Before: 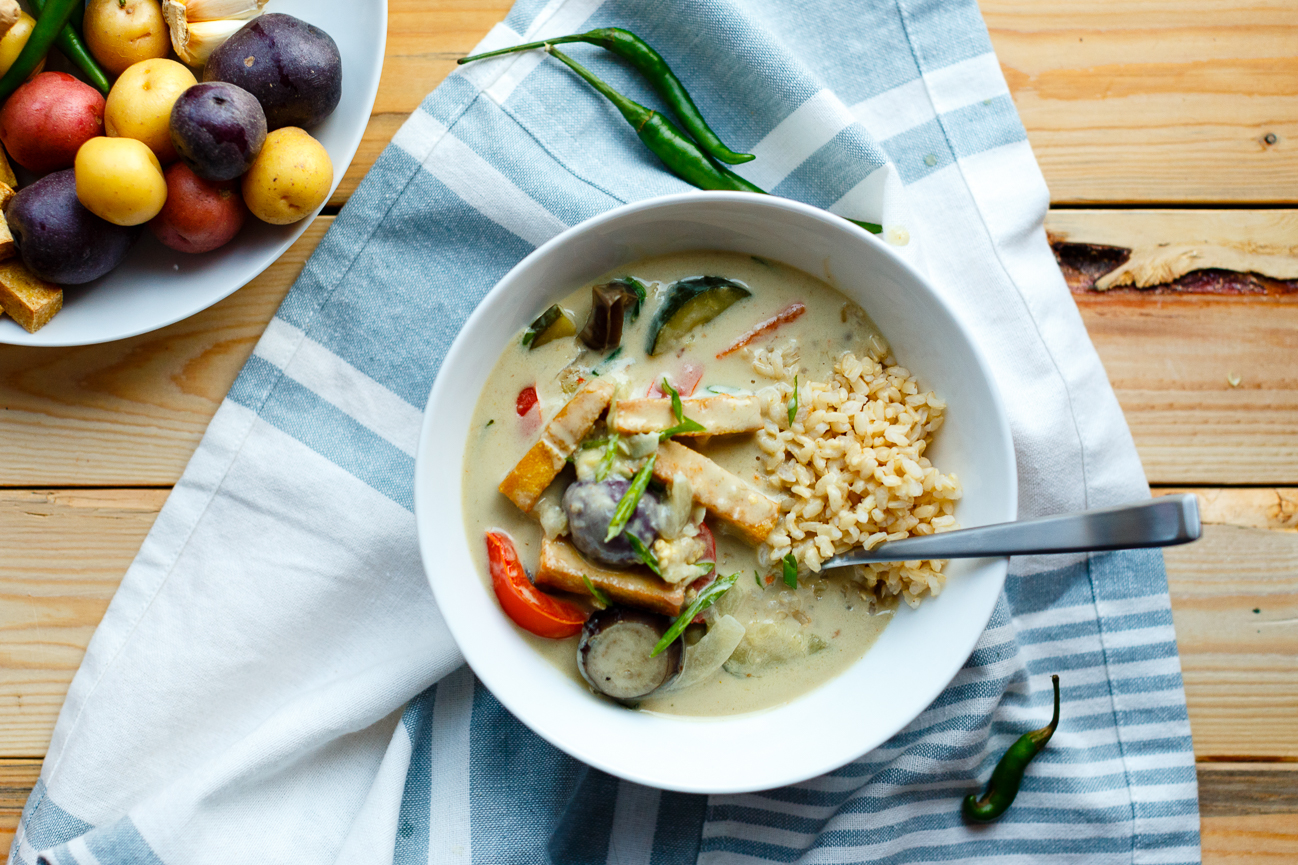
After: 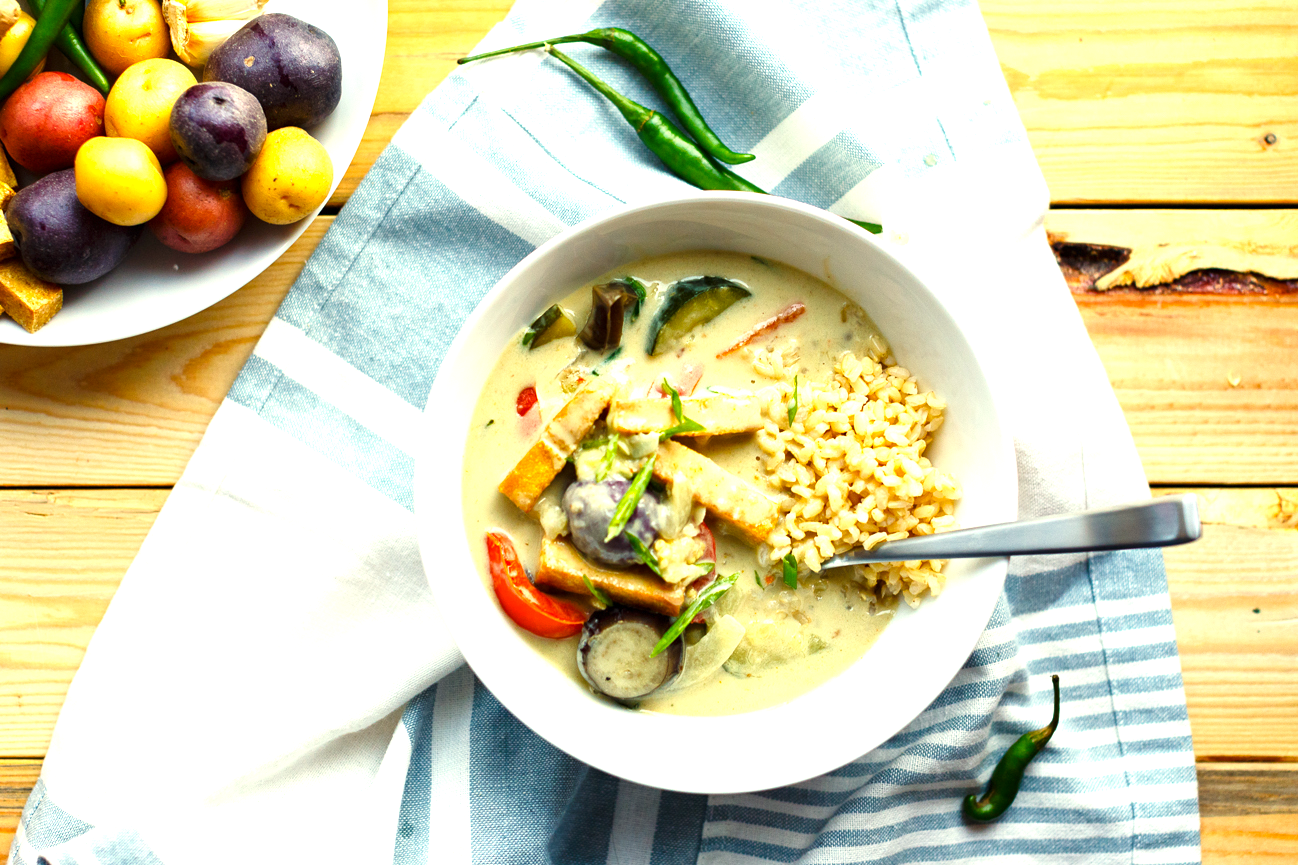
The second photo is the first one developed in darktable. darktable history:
exposure: exposure 1 EV, compensate highlight preservation false
color correction: highlights a* 1.39, highlights b* 17.83
